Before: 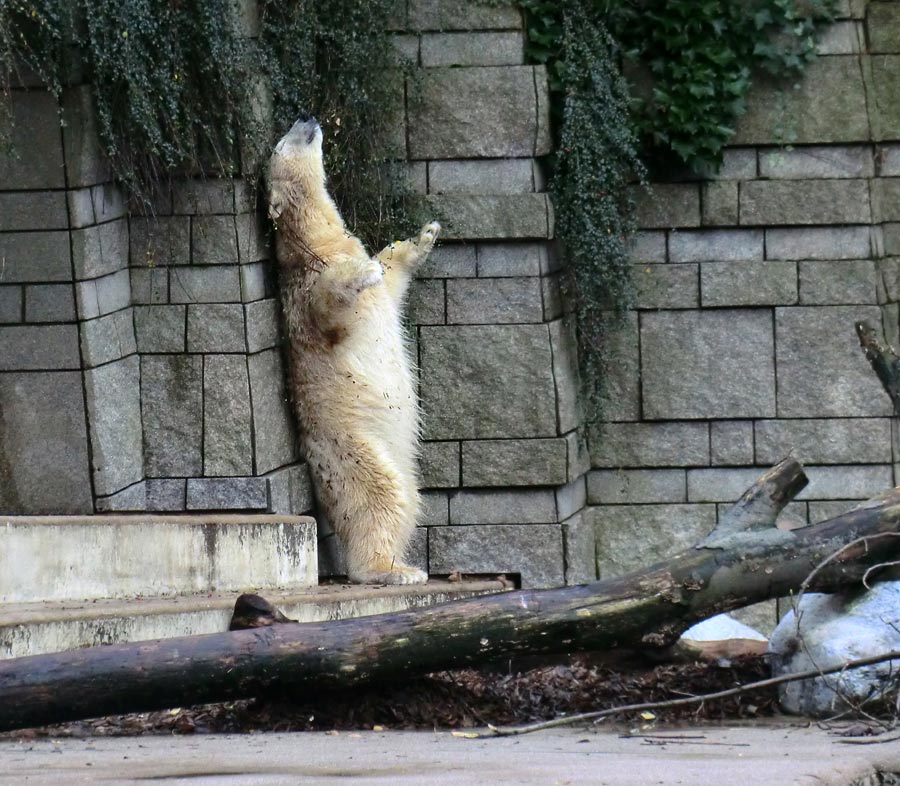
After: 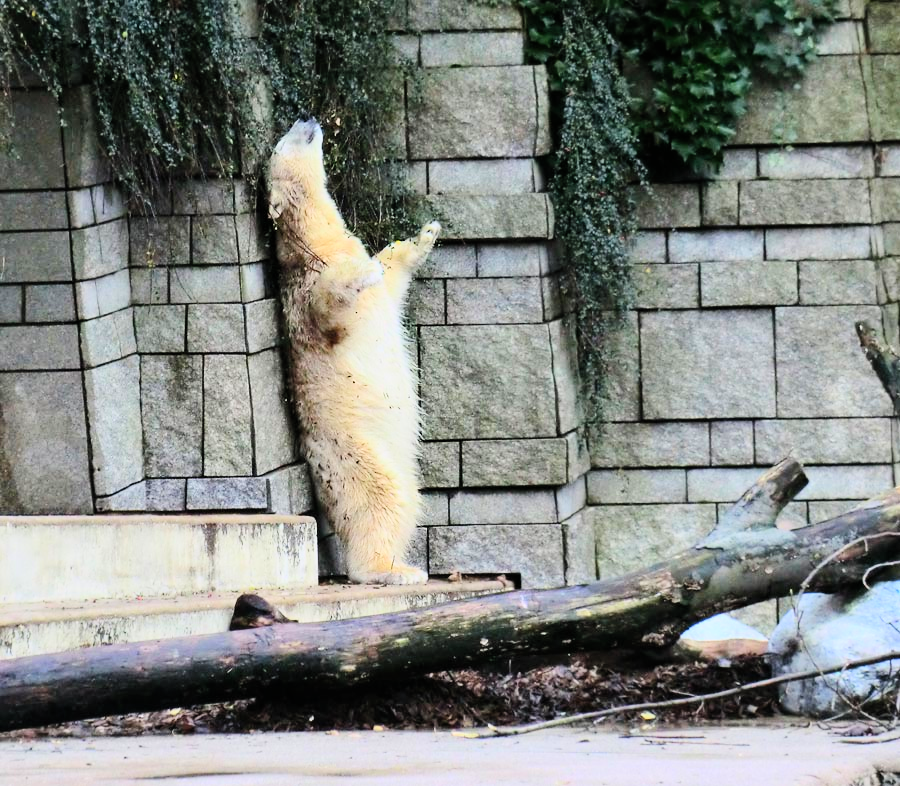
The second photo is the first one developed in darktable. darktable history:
contrast equalizer: octaves 7, y [[0.518, 0.517, 0.501, 0.5, 0.5, 0.5], [0.5 ×6], [0.5 ×6], [0 ×6], [0 ×6]]
exposure: black level correction 0, exposure 0.697 EV, compensate highlight preservation false
filmic rgb: black relative exposure -7.65 EV, white relative exposure 4.56 EV, hardness 3.61, color science v6 (2022)
contrast brightness saturation: contrast 0.204, brightness 0.158, saturation 0.218
